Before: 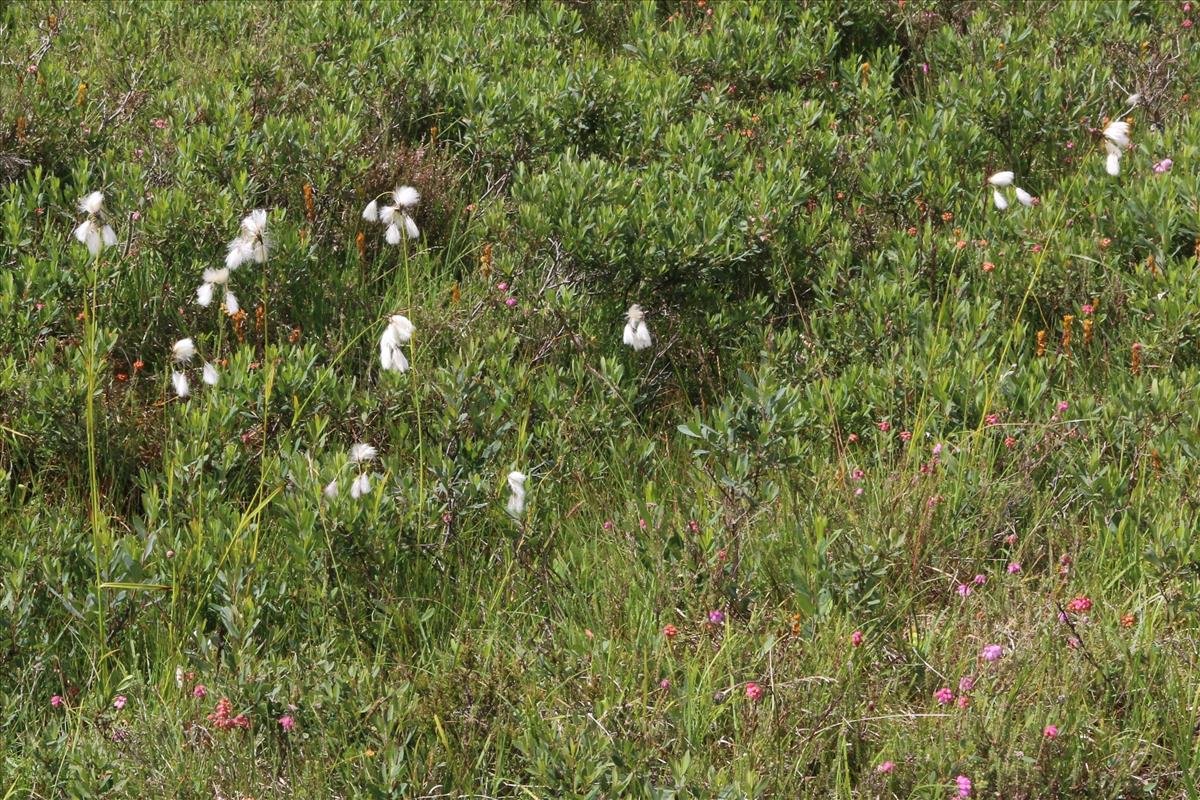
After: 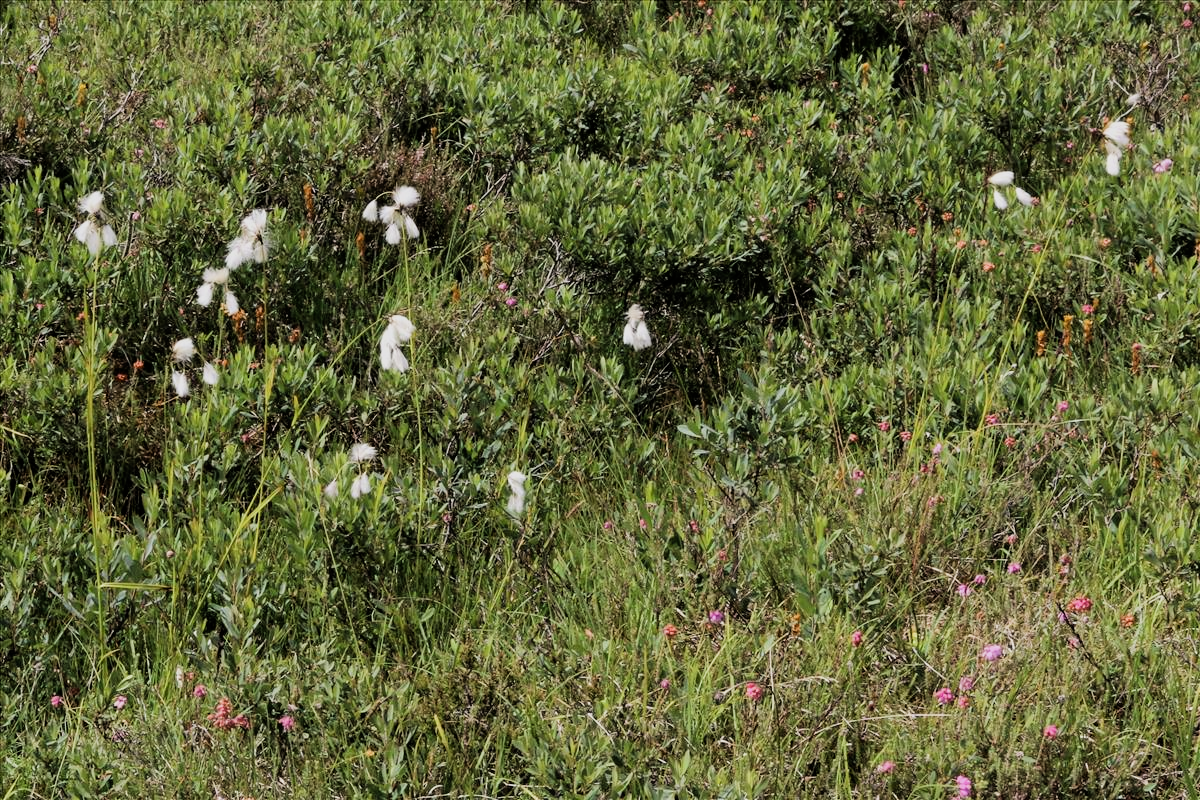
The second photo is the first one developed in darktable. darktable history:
filmic rgb: black relative exposure -5.1 EV, white relative exposure 4 EV, threshold 3 EV, hardness 2.9, contrast 1.298, highlights saturation mix -31.47%, enable highlight reconstruction true
shadows and highlights: shadows -23.04, highlights 46.73, soften with gaussian
